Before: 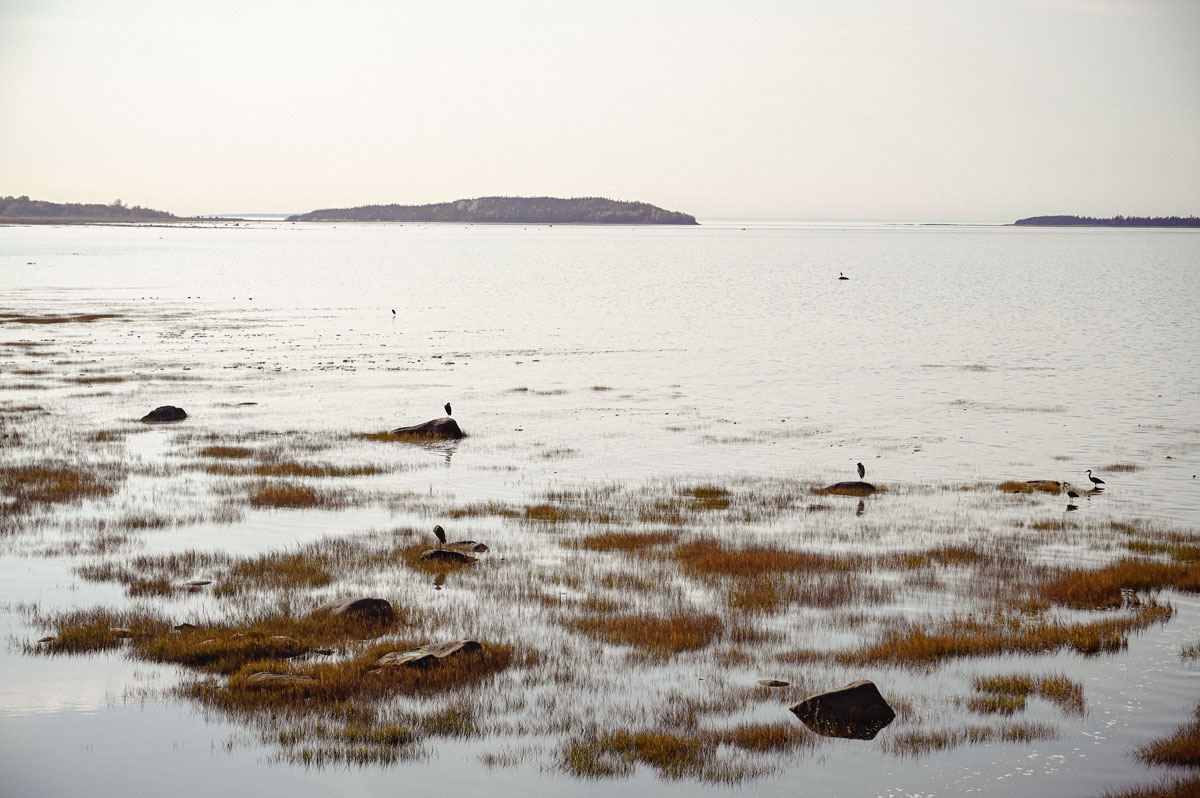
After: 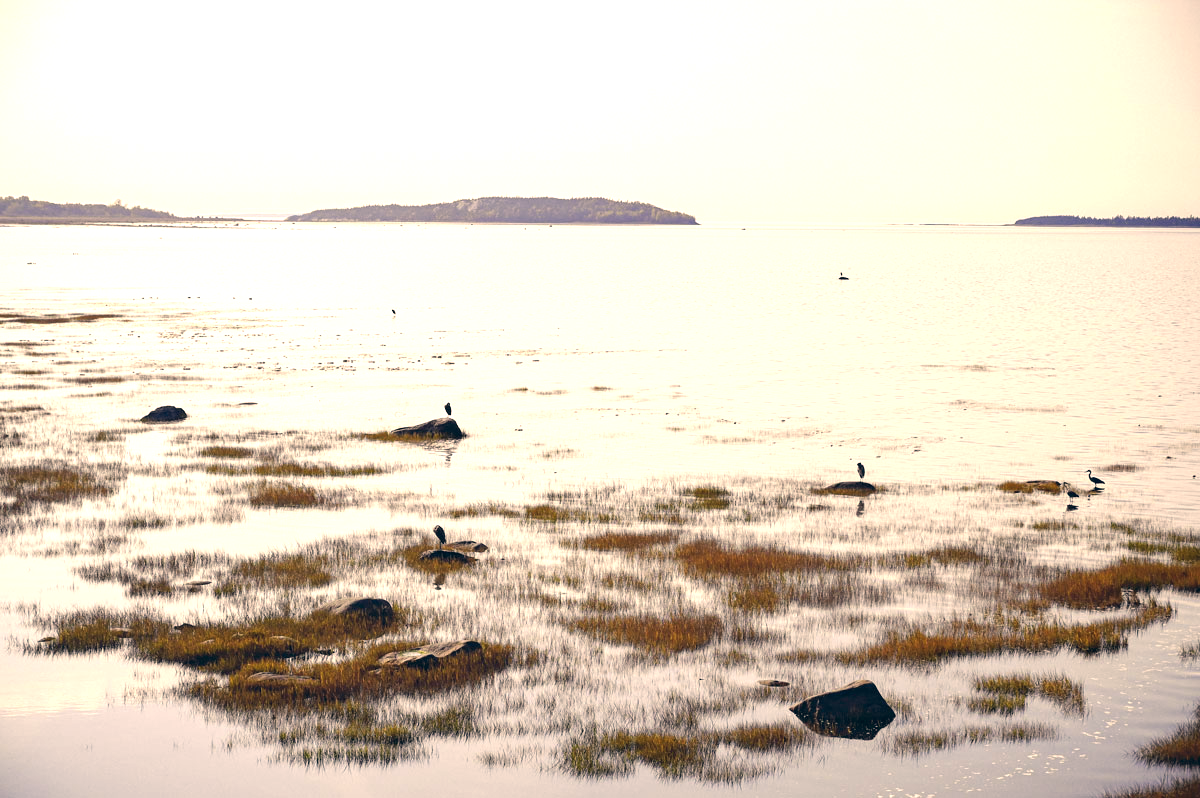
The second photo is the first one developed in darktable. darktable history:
color correction: highlights a* 10.36, highlights b* 14.73, shadows a* -9.73, shadows b* -14.85
exposure: black level correction 0, exposure 0.7 EV, compensate highlight preservation false
